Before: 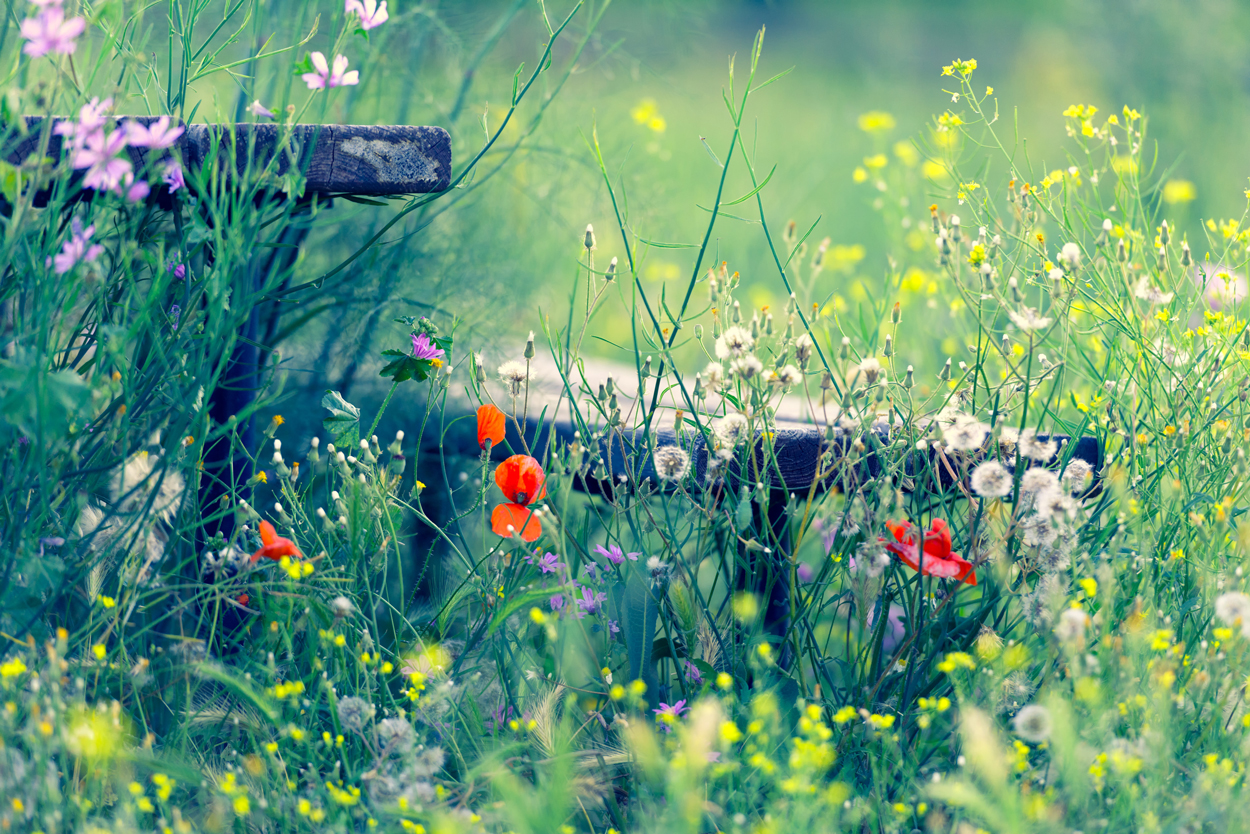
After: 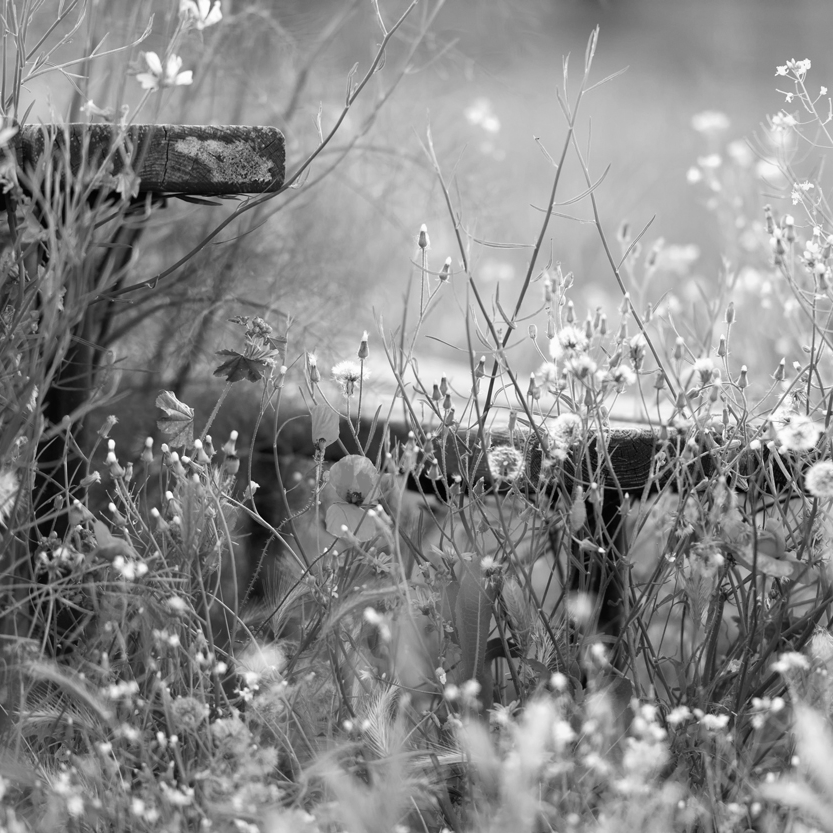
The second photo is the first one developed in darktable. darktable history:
monochrome: a -3.63, b -0.465
crop and rotate: left 13.342%, right 19.991%
